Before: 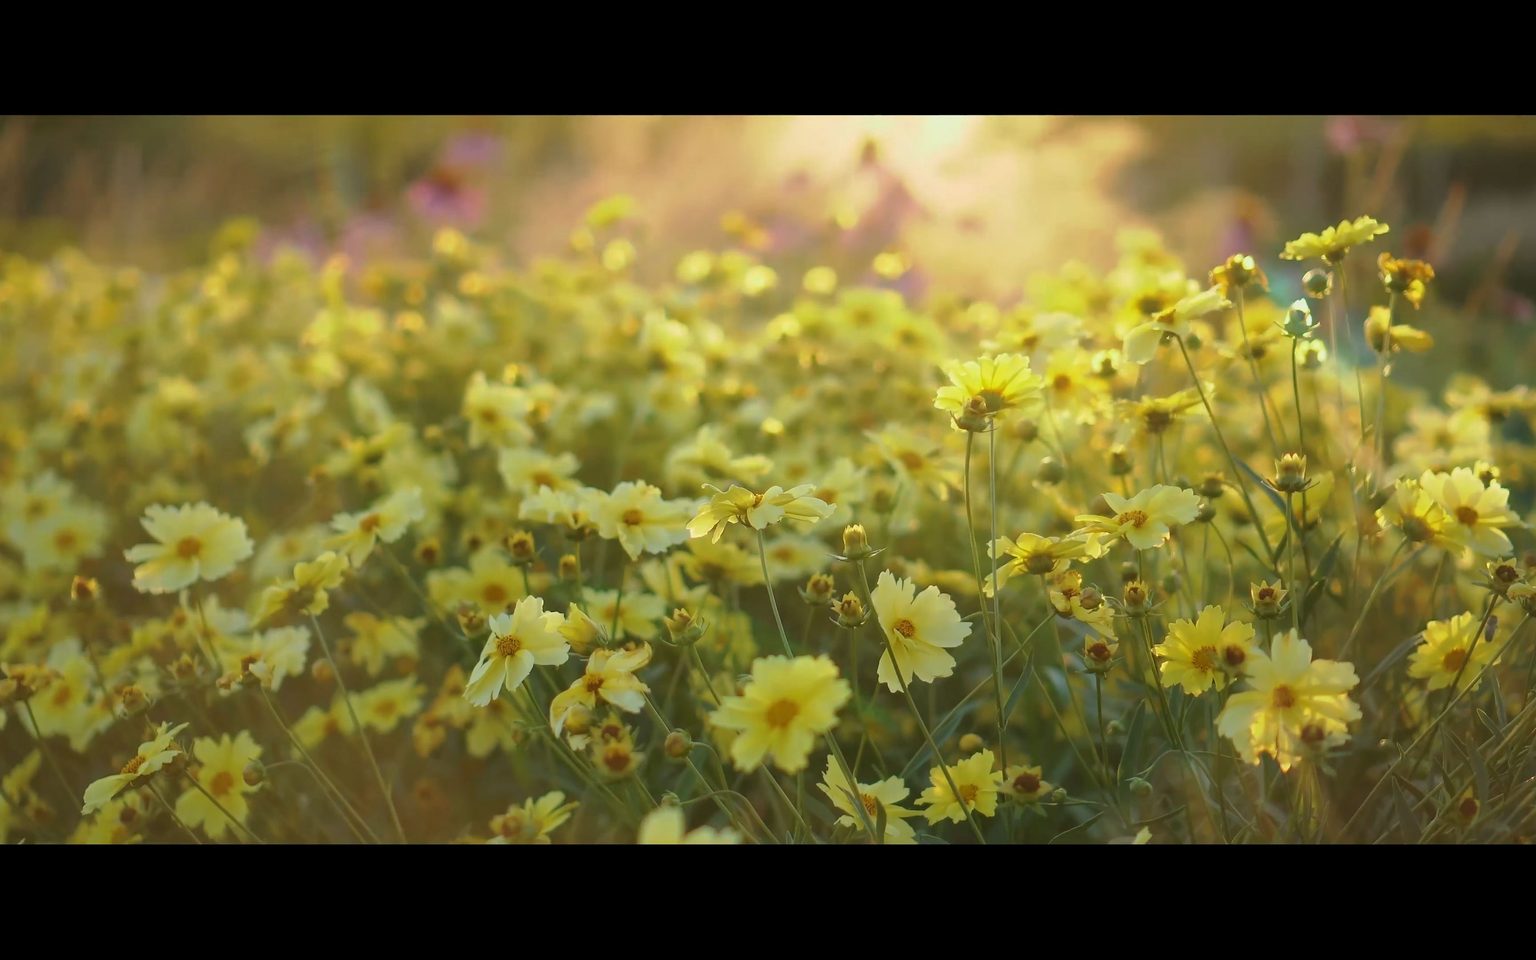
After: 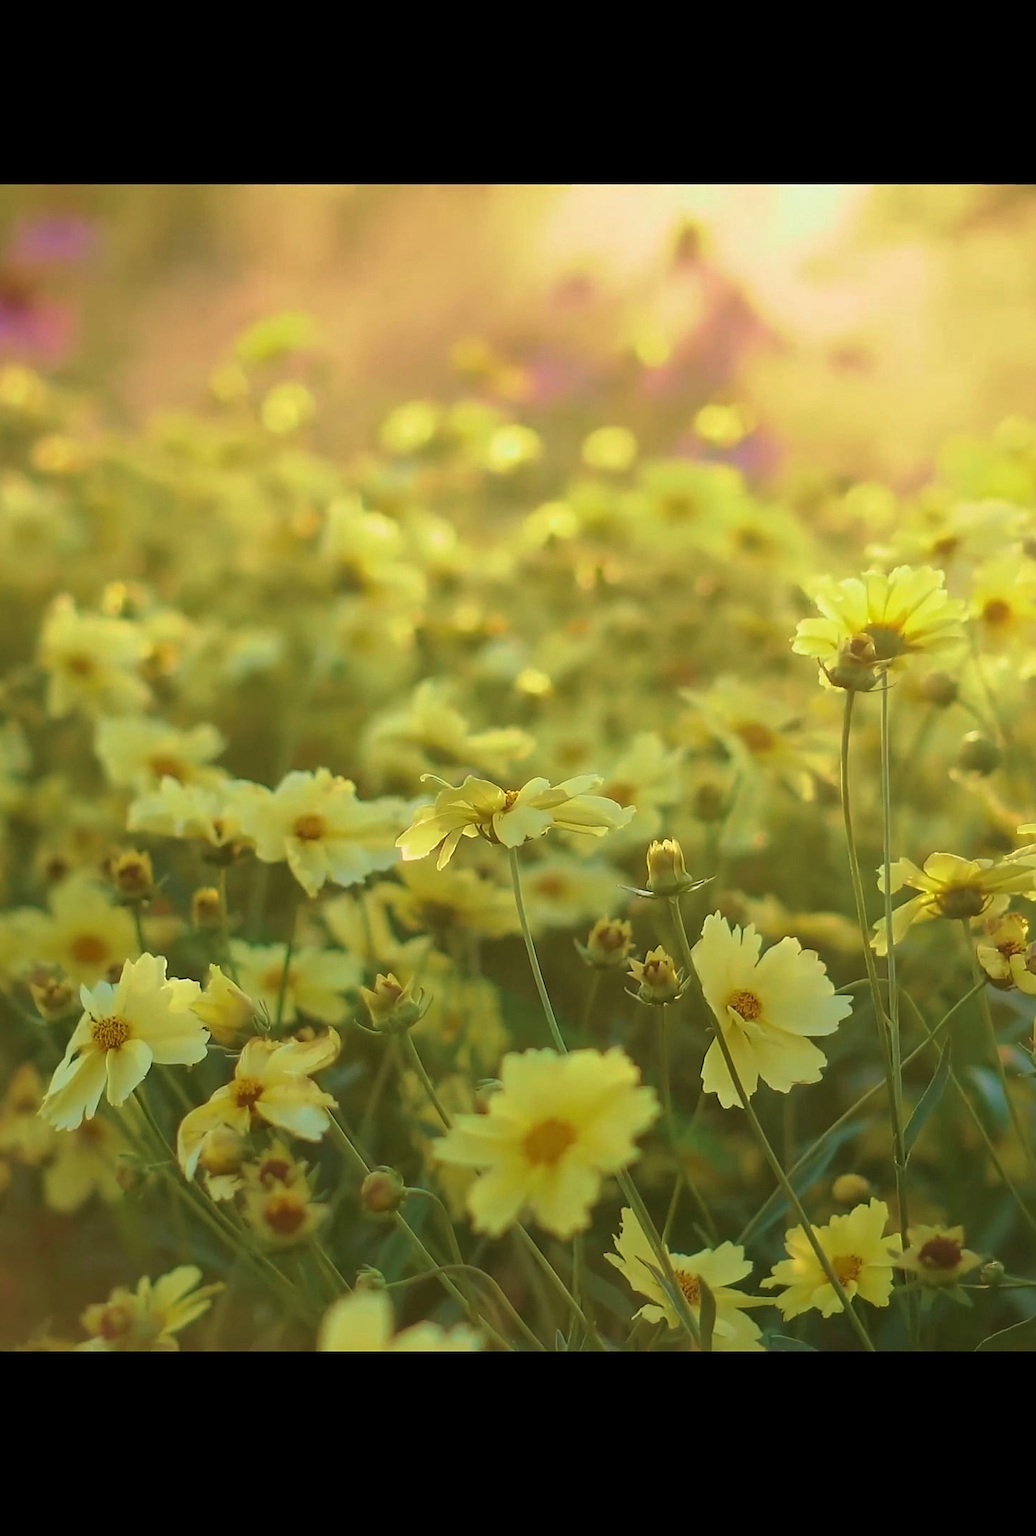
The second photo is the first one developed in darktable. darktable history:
velvia: strength 44.32%
crop: left 28.609%, right 29.195%
sharpen: radius 1.536, amount 0.372, threshold 1.193
